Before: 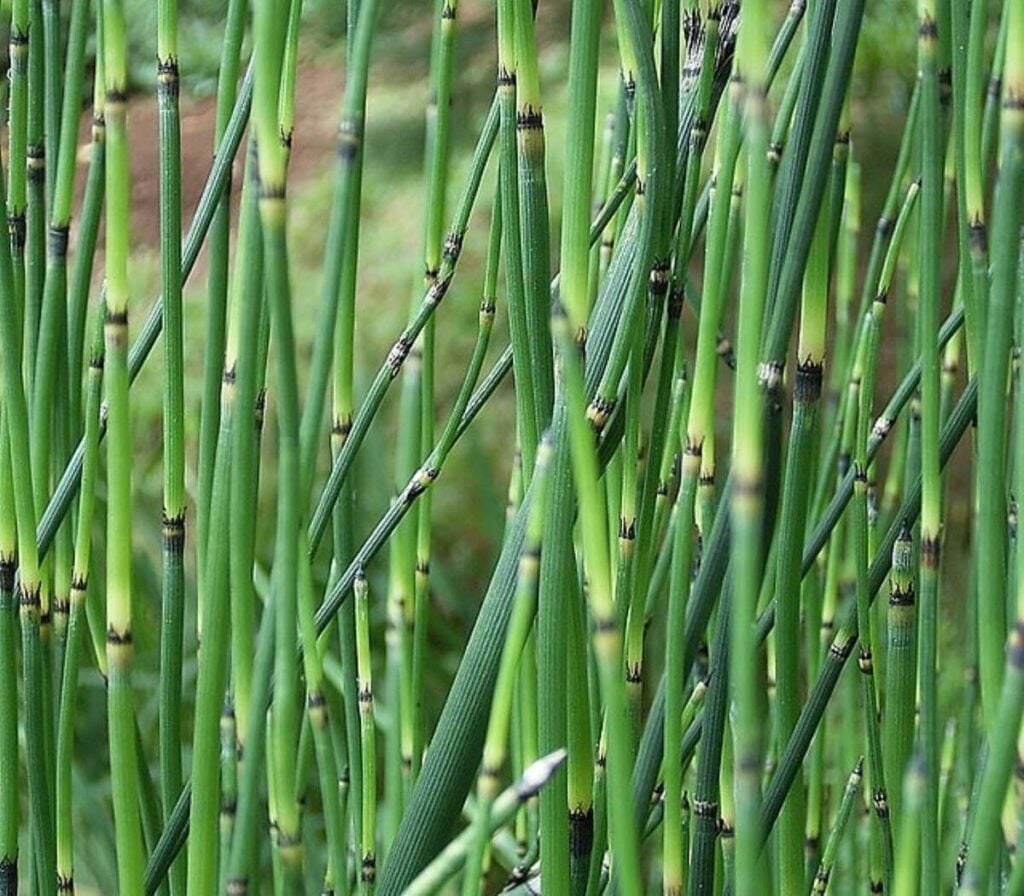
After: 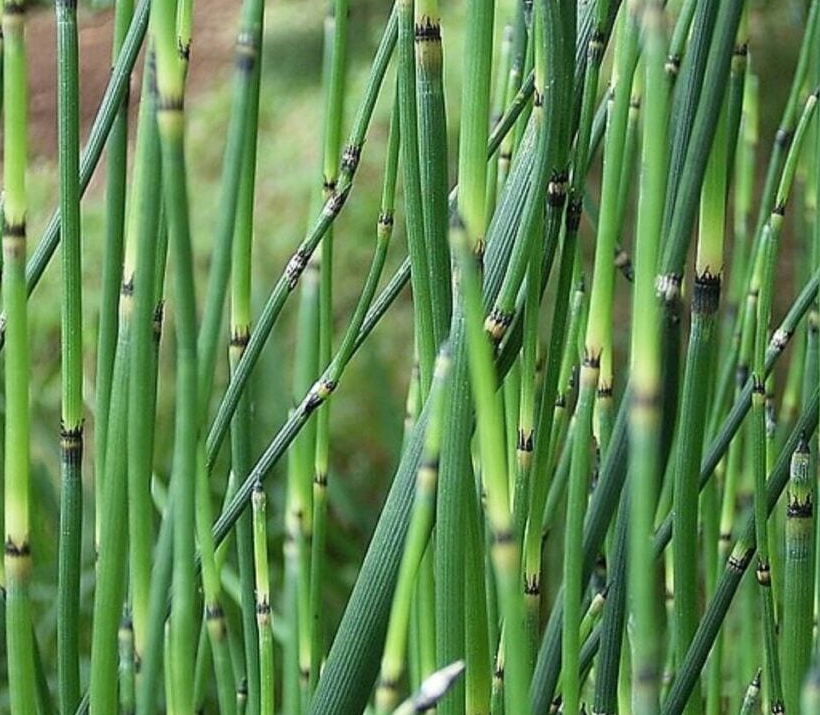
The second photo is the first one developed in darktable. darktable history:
crop and rotate: left 9.996%, top 9.927%, right 9.926%, bottom 10.172%
